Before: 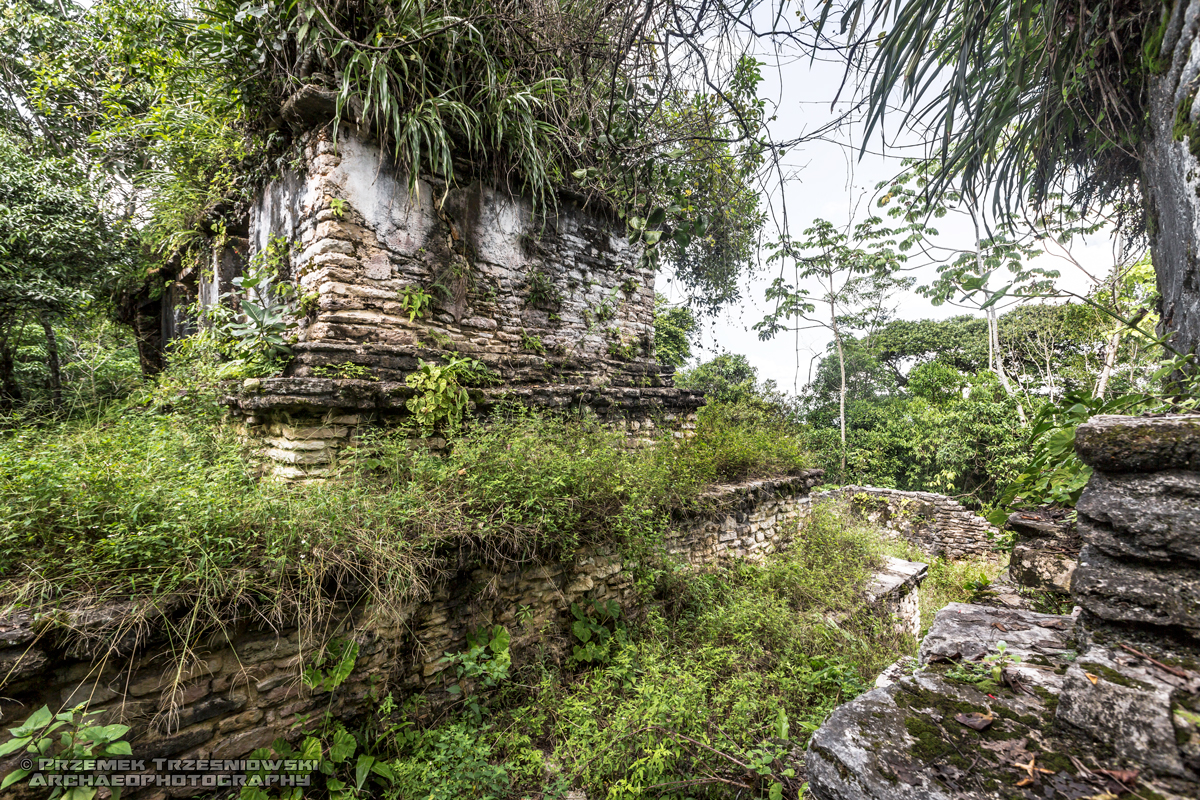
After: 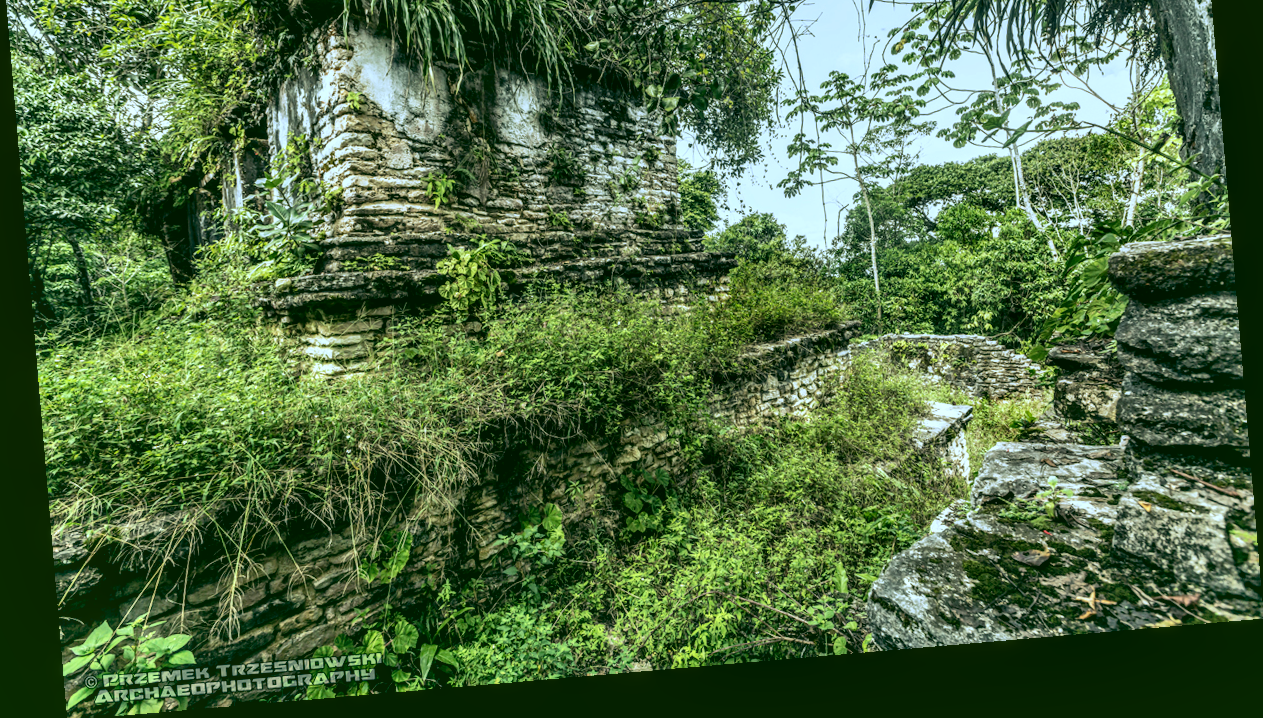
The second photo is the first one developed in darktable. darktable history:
rgb curve: curves: ch0 [(0.123, 0.061) (0.995, 0.887)]; ch1 [(0.06, 0.116) (1, 0.906)]; ch2 [(0, 0) (0.824, 0.69) (1, 1)], mode RGB, independent channels, compensate middle gray true
crop and rotate: top 19.998%
shadows and highlights: radius 133.83, soften with gaussian
color calibration: illuminant Planckian (black body), x 0.351, y 0.352, temperature 4794.27 K
rotate and perspective: rotation -4.86°, automatic cropping off
white balance: red 0.925, blue 1.046
local contrast: detail 154%
